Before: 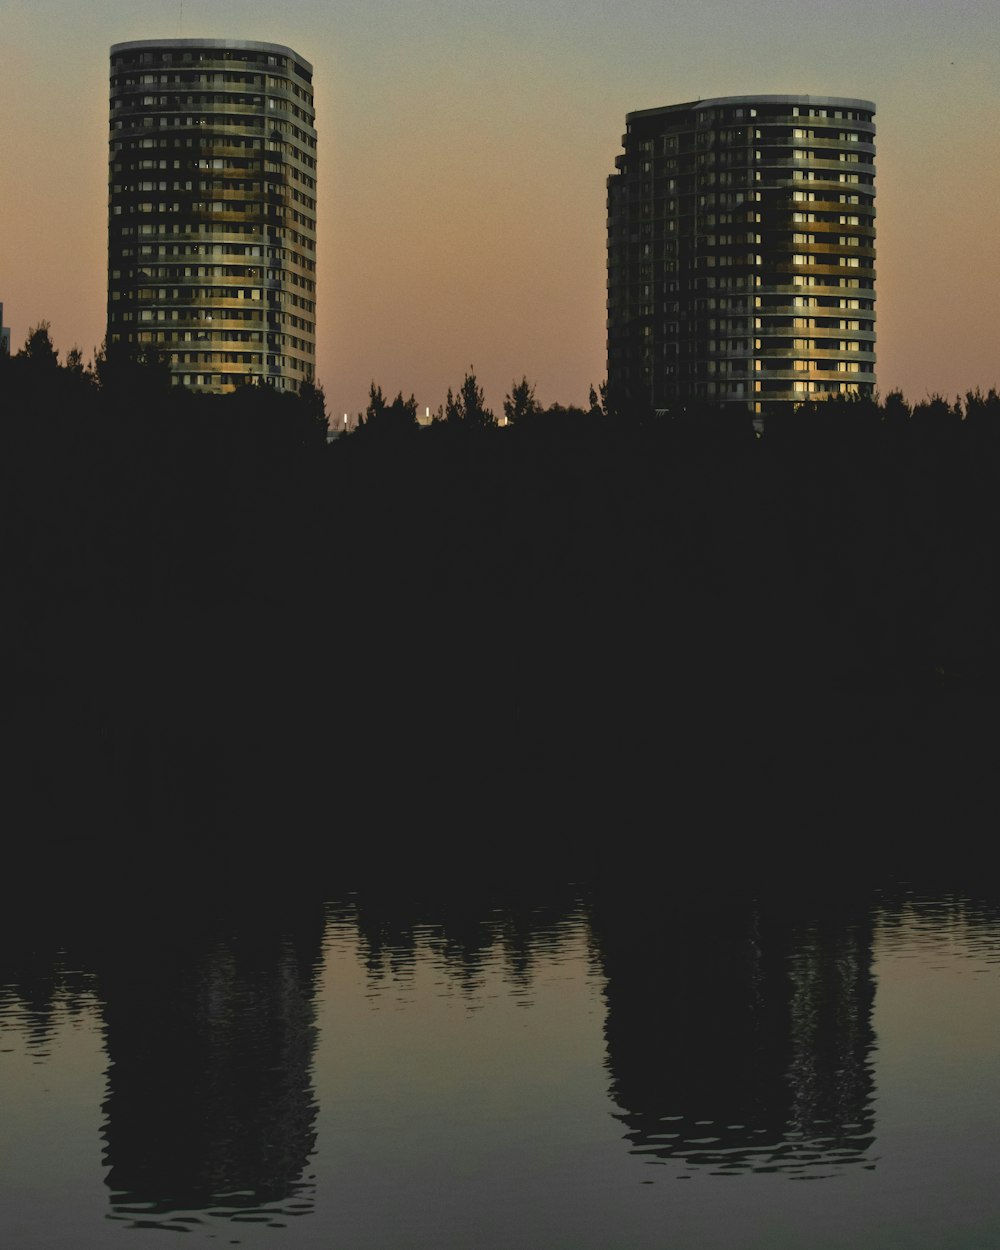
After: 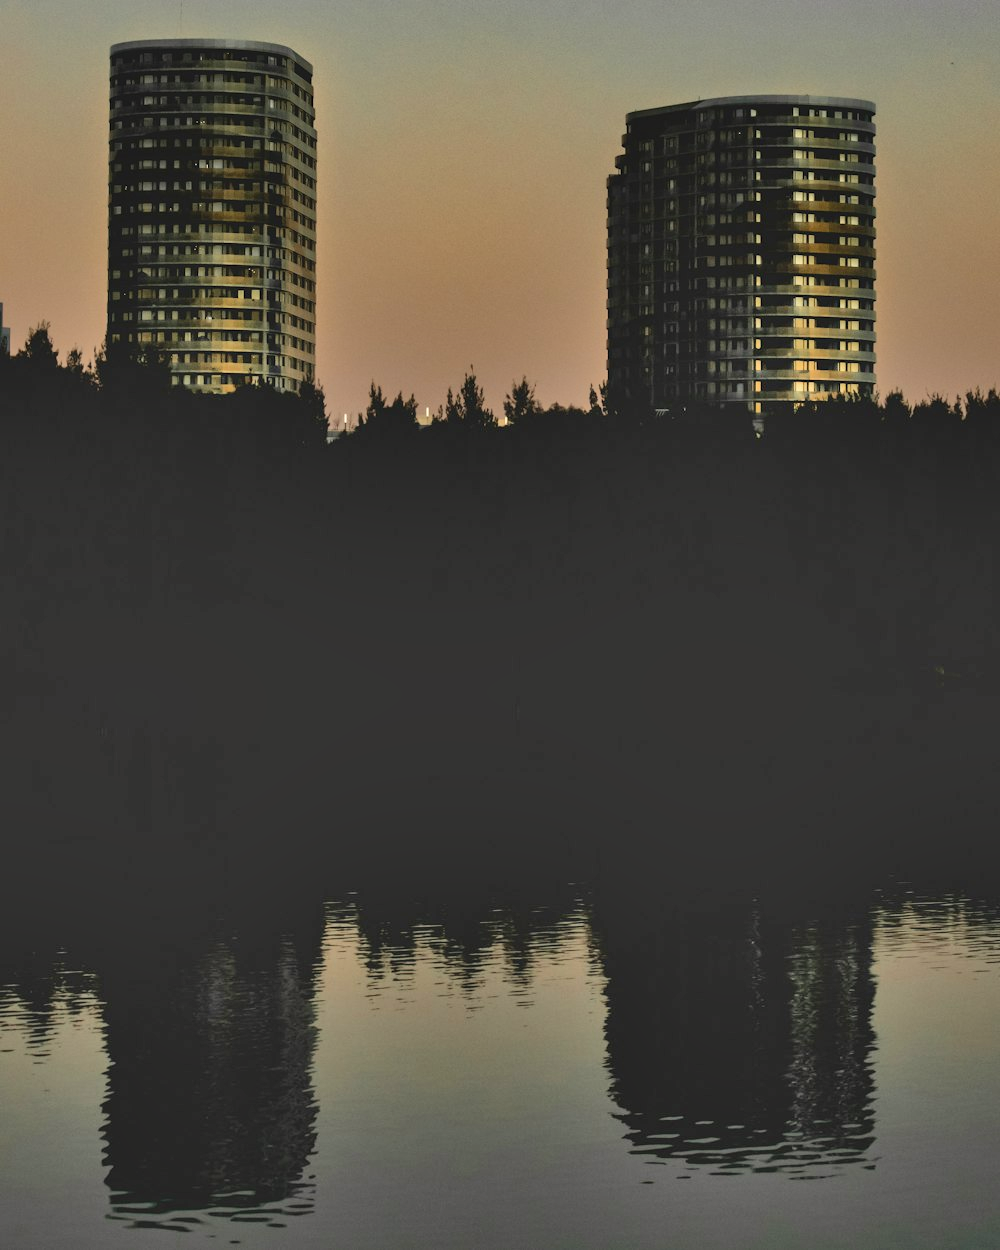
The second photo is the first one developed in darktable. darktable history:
shadows and highlights: shadows 60, highlights -60.23, soften with gaussian
color correction: highlights b* 3
